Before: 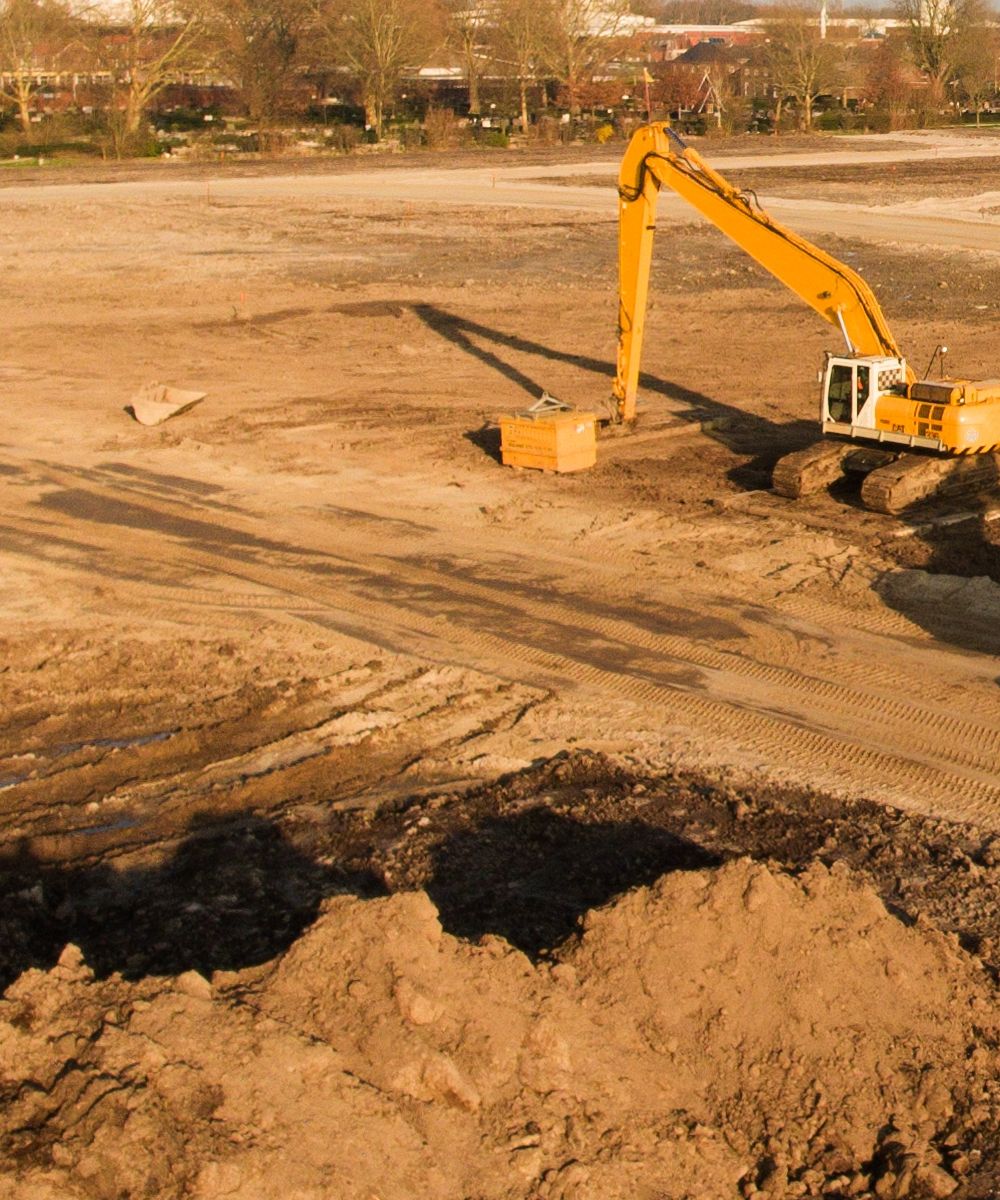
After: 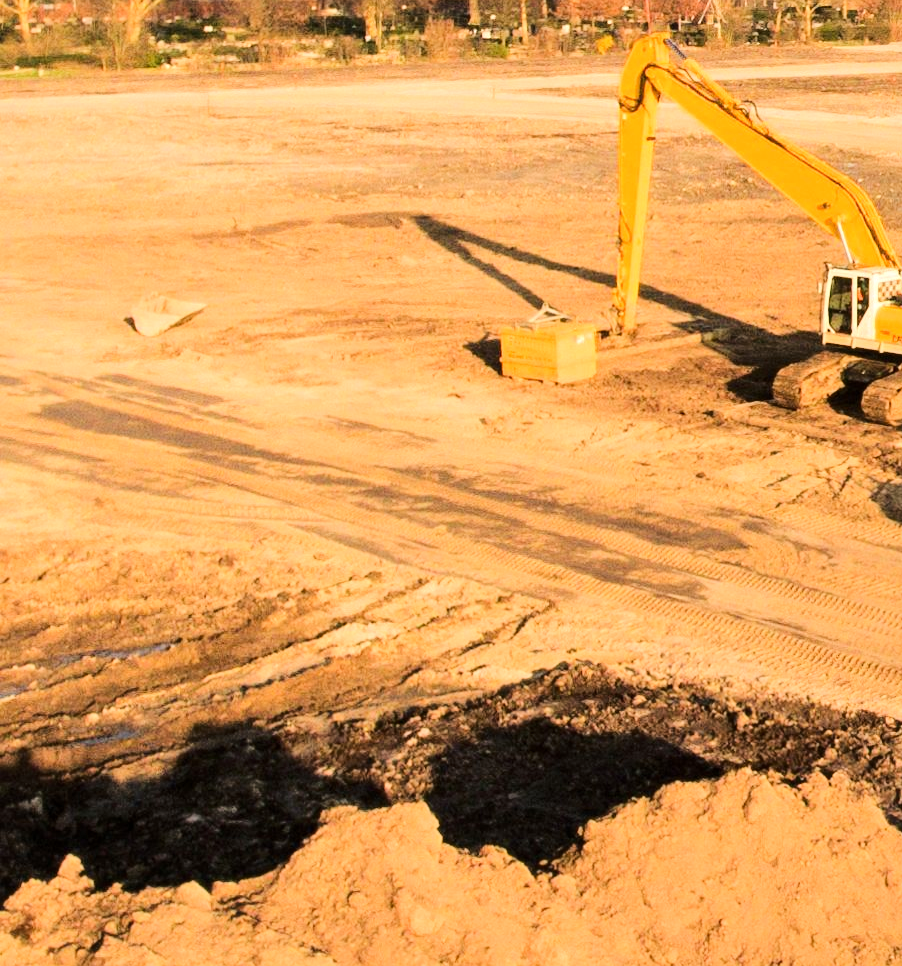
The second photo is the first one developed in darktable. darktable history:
tone equalizer: -7 EV 0.148 EV, -6 EV 0.565 EV, -5 EV 1.17 EV, -4 EV 1.35 EV, -3 EV 1.16 EV, -2 EV 0.6 EV, -1 EV 0.148 EV, edges refinement/feathering 500, mask exposure compensation -1.57 EV, preserve details no
crop: top 7.477%, right 9.709%, bottom 12.013%
local contrast: mode bilateral grid, contrast 26, coarseness 49, detail 123%, midtone range 0.2
